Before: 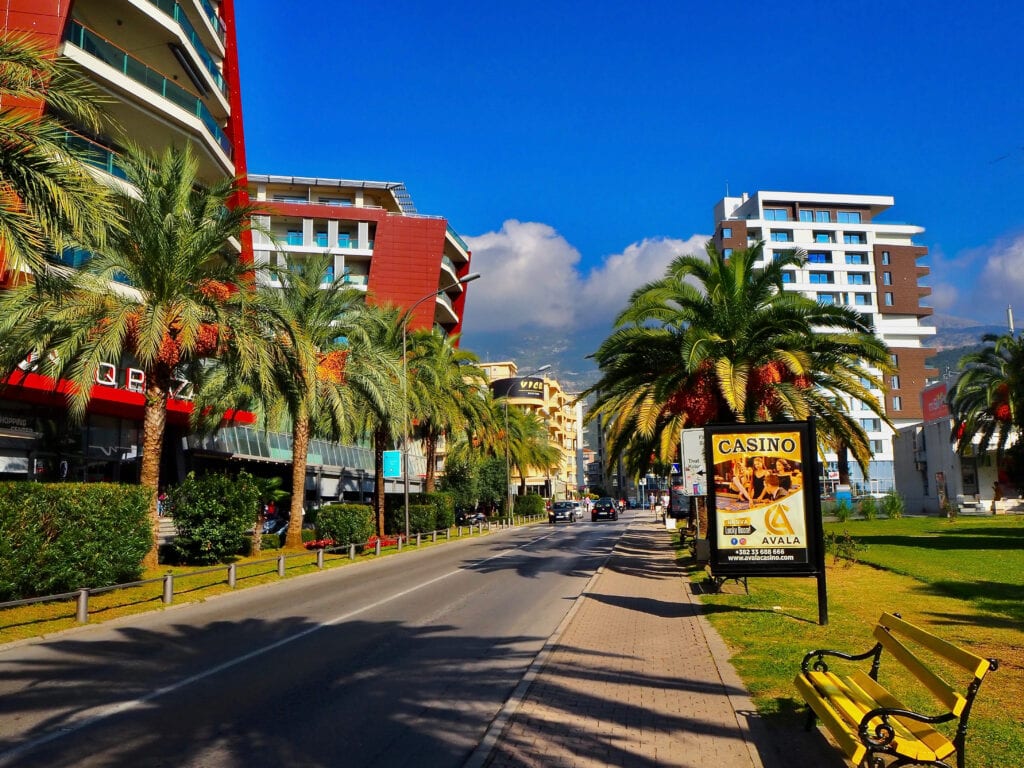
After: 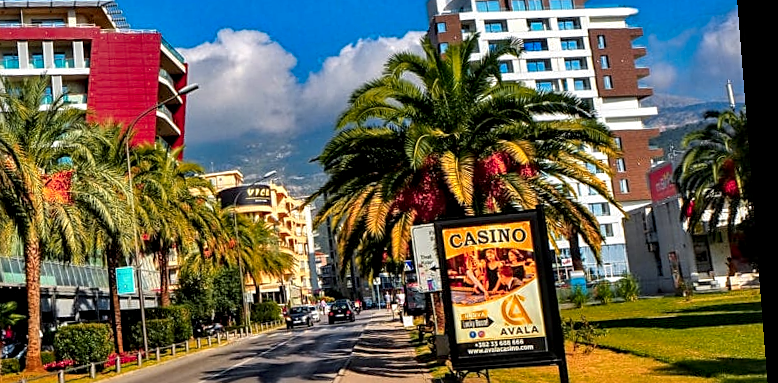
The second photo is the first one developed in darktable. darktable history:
rotate and perspective: rotation -4.2°, shear 0.006, automatic cropping off
color zones: curves: ch1 [(0.235, 0.558) (0.75, 0.5)]; ch2 [(0.25, 0.462) (0.749, 0.457)], mix 25.94%
exposure: compensate highlight preservation false
sharpen: on, module defaults
crop and rotate: left 27.938%, top 27.046%, bottom 27.046%
local contrast: detail 150%
